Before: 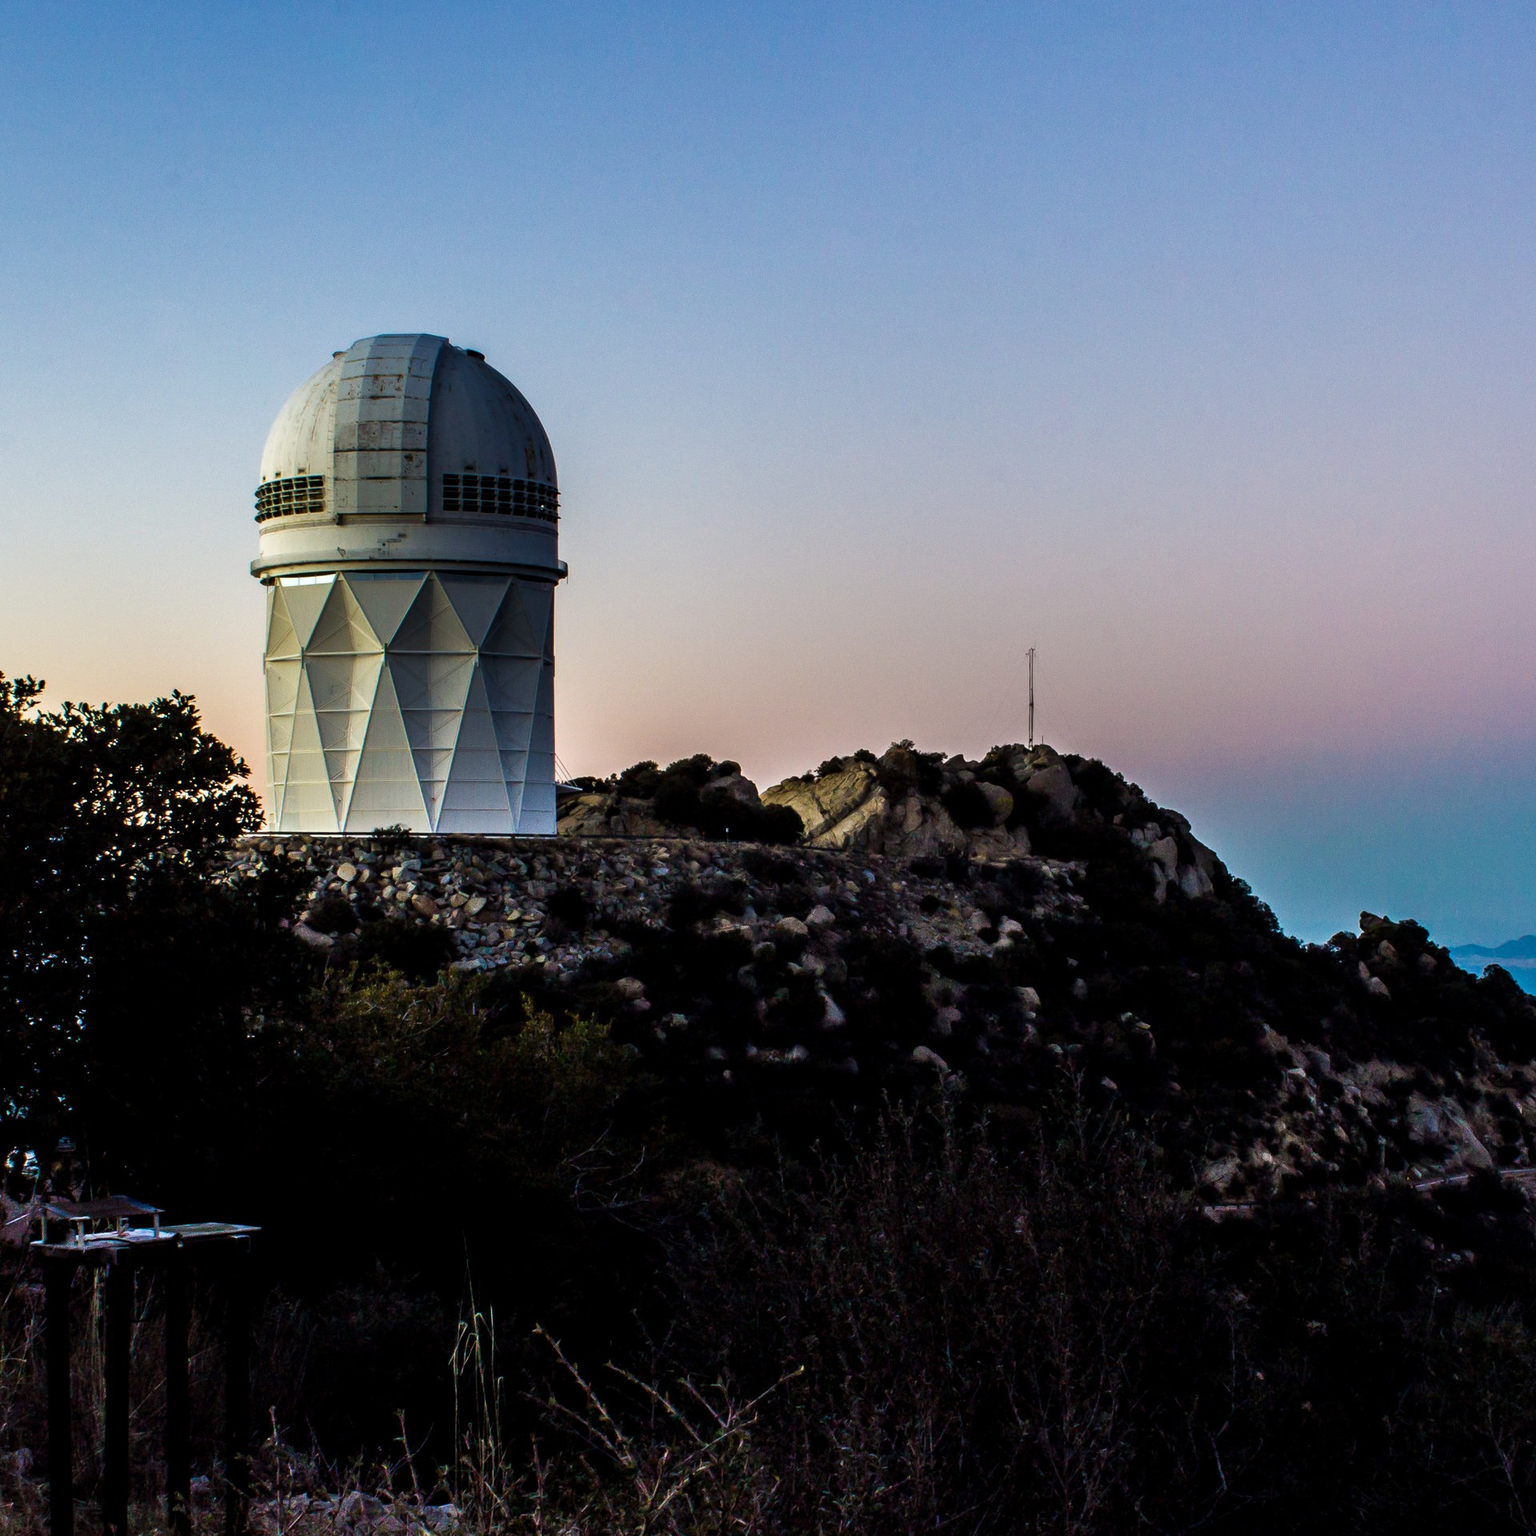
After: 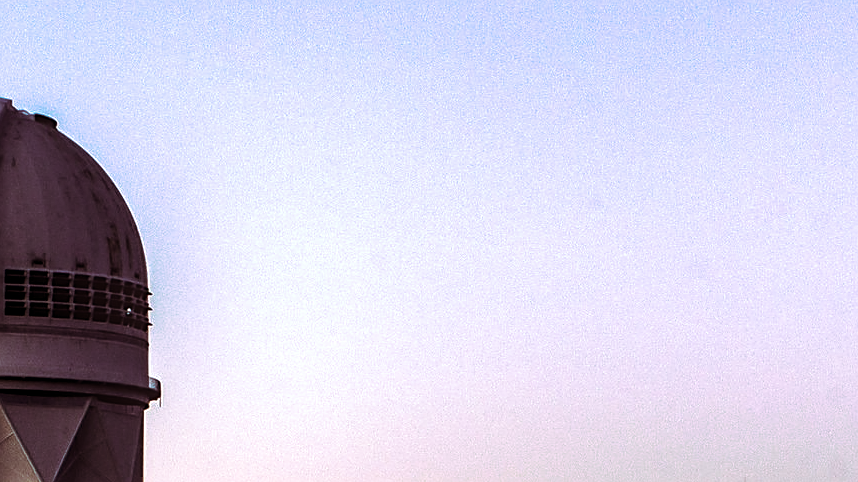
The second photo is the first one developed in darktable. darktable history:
local contrast: on, module defaults
sharpen: on, module defaults
crop: left 28.64%, top 16.832%, right 26.637%, bottom 58.055%
white balance: red 0.967, blue 1.049
exposure: exposure 0.2 EV, compensate highlight preservation false
split-toning: highlights › hue 298.8°, highlights › saturation 0.73, compress 41.76%
tone equalizer: -8 EV -0.75 EV, -7 EV -0.7 EV, -6 EV -0.6 EV, -5 EV -0.4 EV, -3 EV 0.4 EV, -2 EV 0.6 EV, -1 EV 0.7 EV, +0 EV 0.75 EV, edges refinement/feathering 500, mask exposure compensation -1.57 EV, preserve details no
